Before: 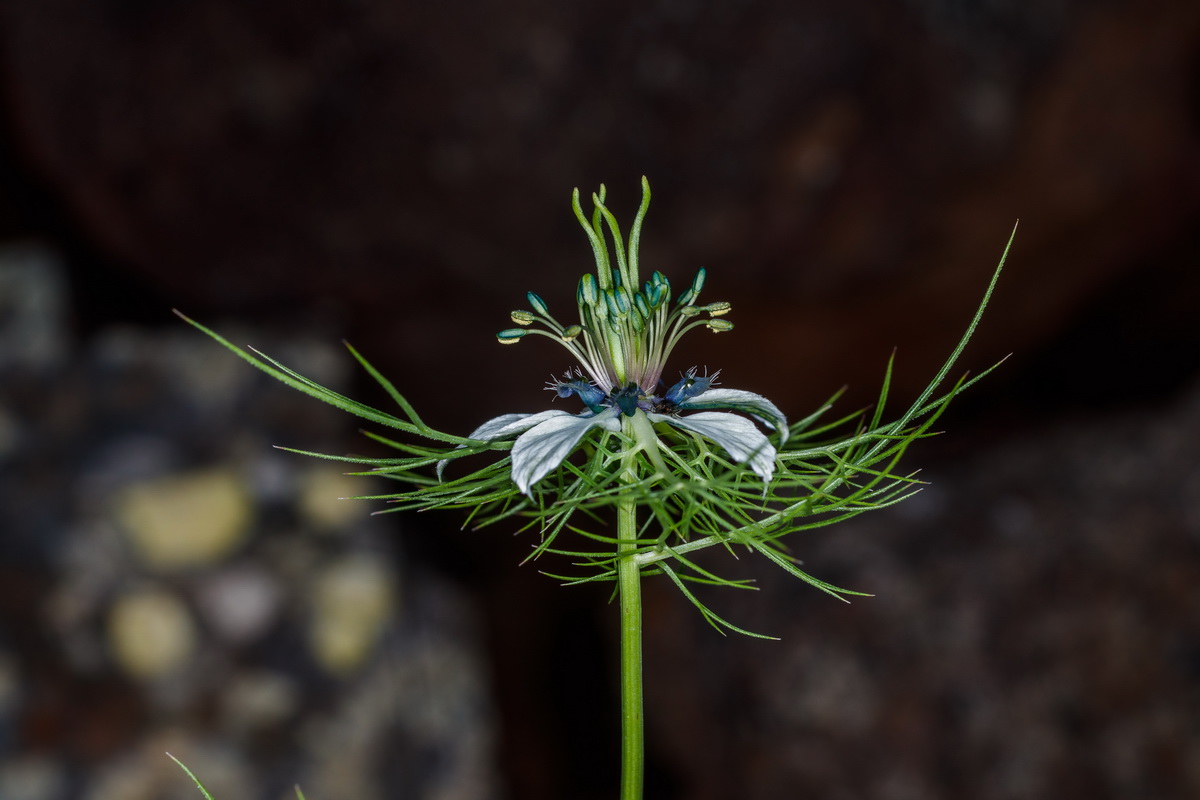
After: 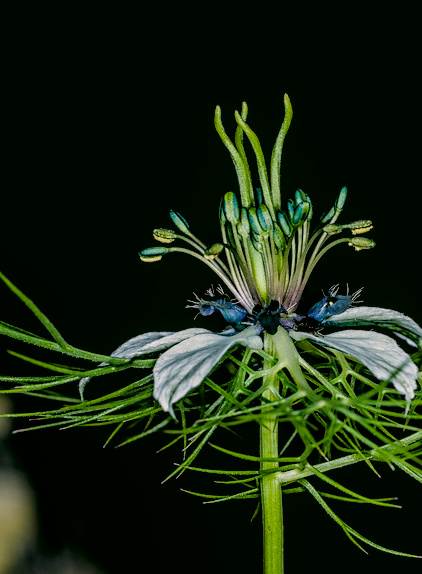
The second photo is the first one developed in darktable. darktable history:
color balance rgb: power › hue 212.73°, global offset › luminance -0.495%, linear chroma grading › global chroma 14.686%, perceptual saturation grading › global saturation 3.209%
sharpen: amount 0.211
local contrast: on, module defaults
tone equalizer: edges refinement/feathering 500, mask exposure compensation -1.57 EV, preserve details no
crop and rotate: left 29.882%, top 10.315%, right 34.884%, bottom 17.893%
color correction: highlights a* 4.46, highlights b* 4.98, shadows a* -8.32, shadows b* 4.8
filmic rgb: black relative exposure -3.89 EV, white relative exposure 3.48 EV, hardness 2.59, contrast 1.103, color science v6 (2022)
